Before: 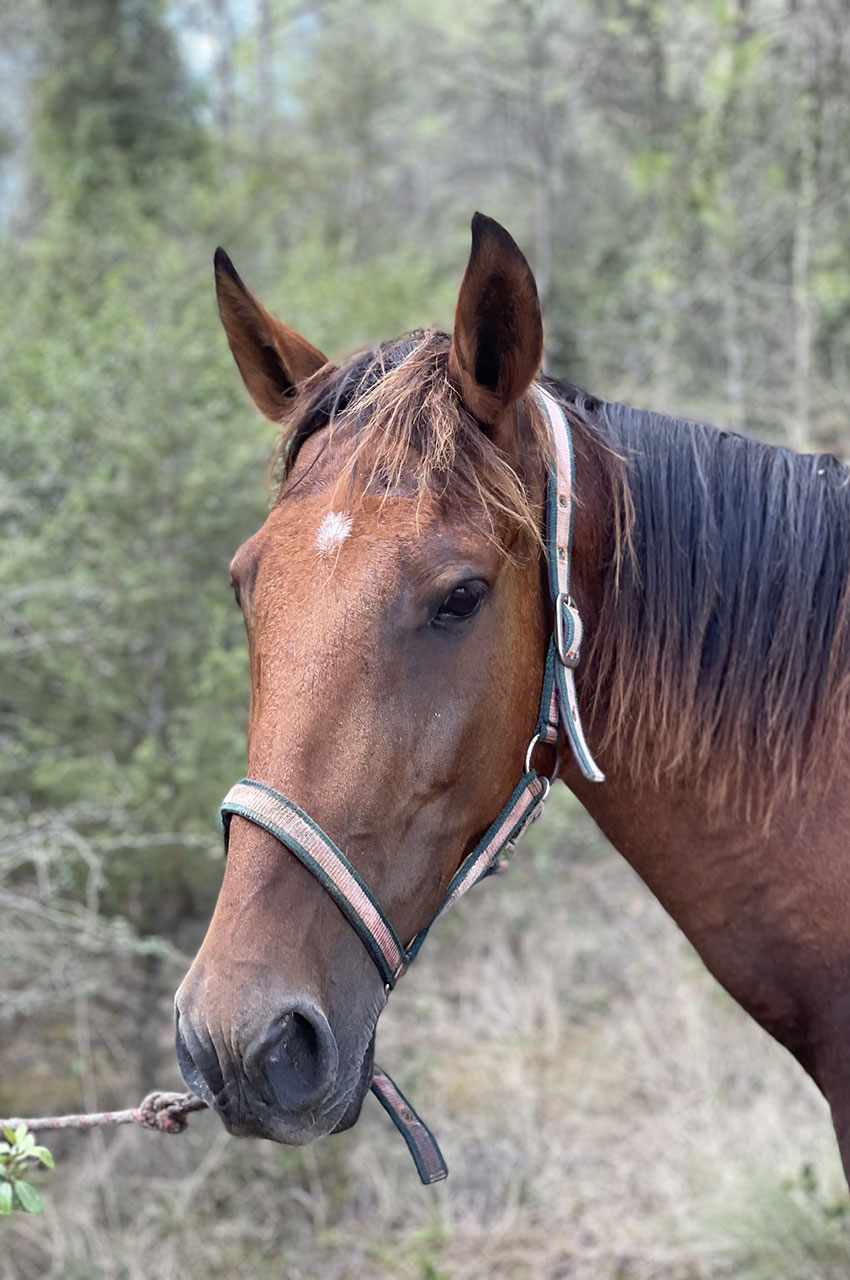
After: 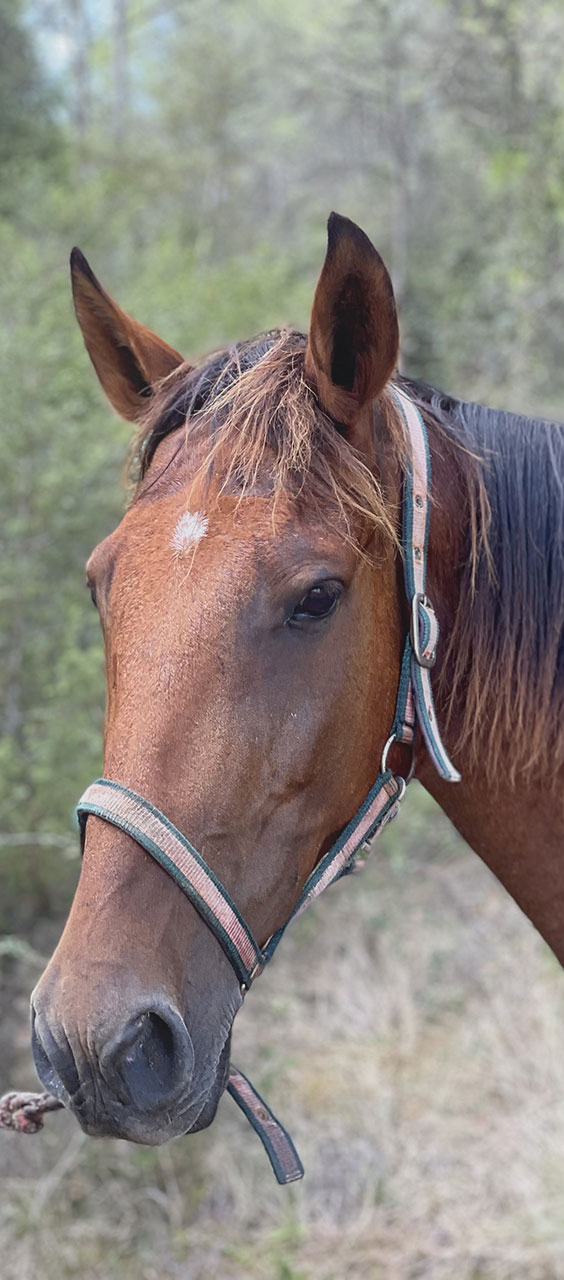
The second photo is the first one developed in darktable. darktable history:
contrast equalizer: y [[0.439, 0.44, 0.442, 0.457, 0.493, 0.498], [0.5 ×6], [0.5 ×6], [0 ×6], [0 ×6]]
crop: left 17.011%, right 16.625%
